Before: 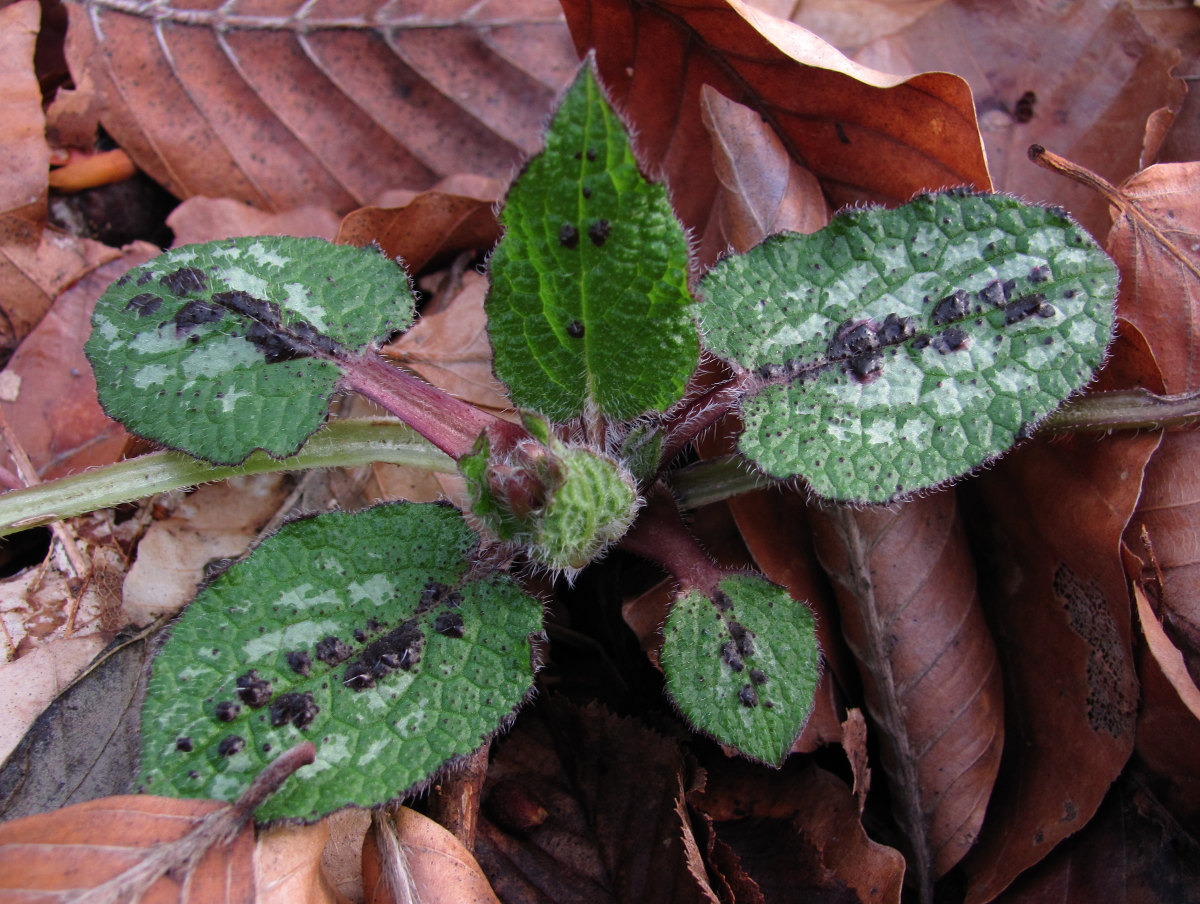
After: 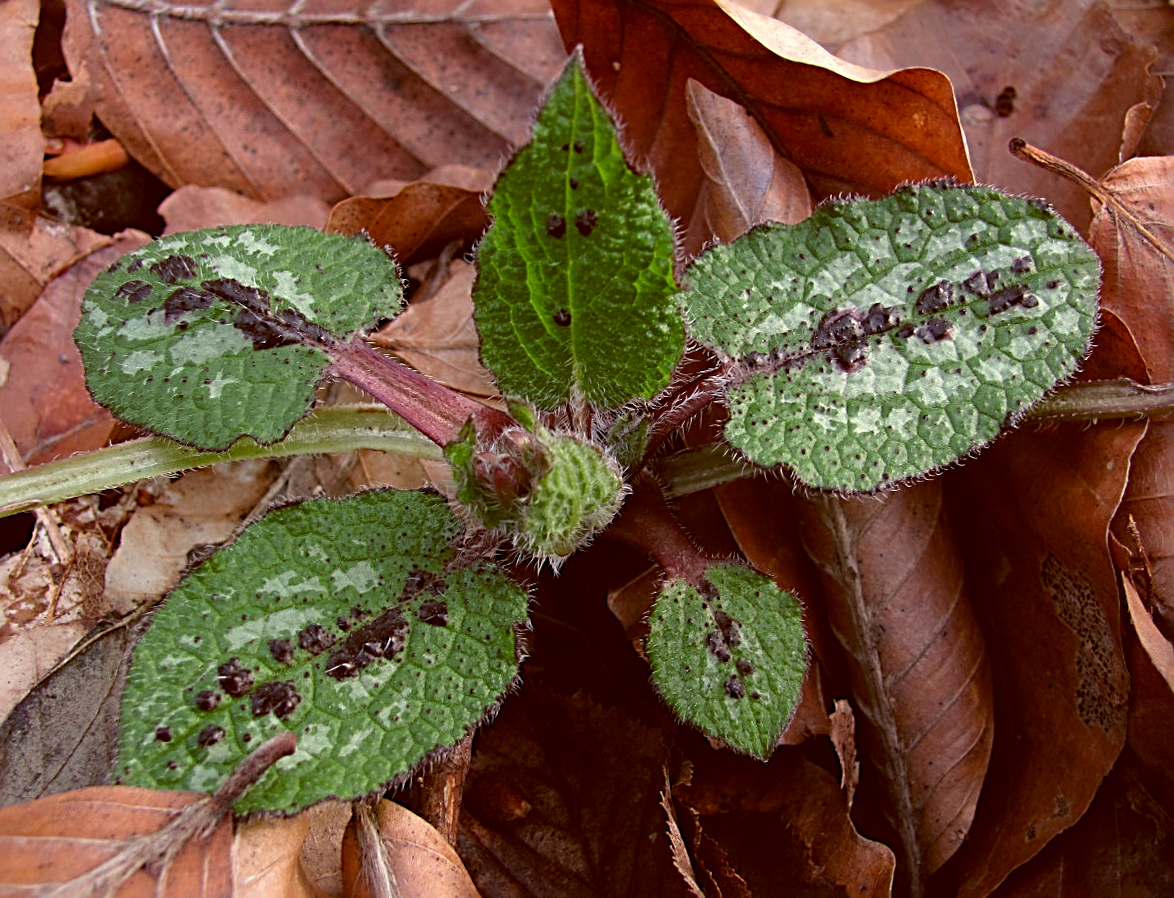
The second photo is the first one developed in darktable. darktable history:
rotate and perspective: rotation 0.226°, lens shift (vertical) -0.042, crop left 0.023, crop right 0.982, crop top 0.006, crop bottom 0.994
sharpen: radius 3.025, amount 0.757
color balance: lift [1.001, 1.007, 1, 0.993], gamma [1.023, 1.026, 1.01, 0.974], gain [0.964, 1.059, 1.073, 0.927]
